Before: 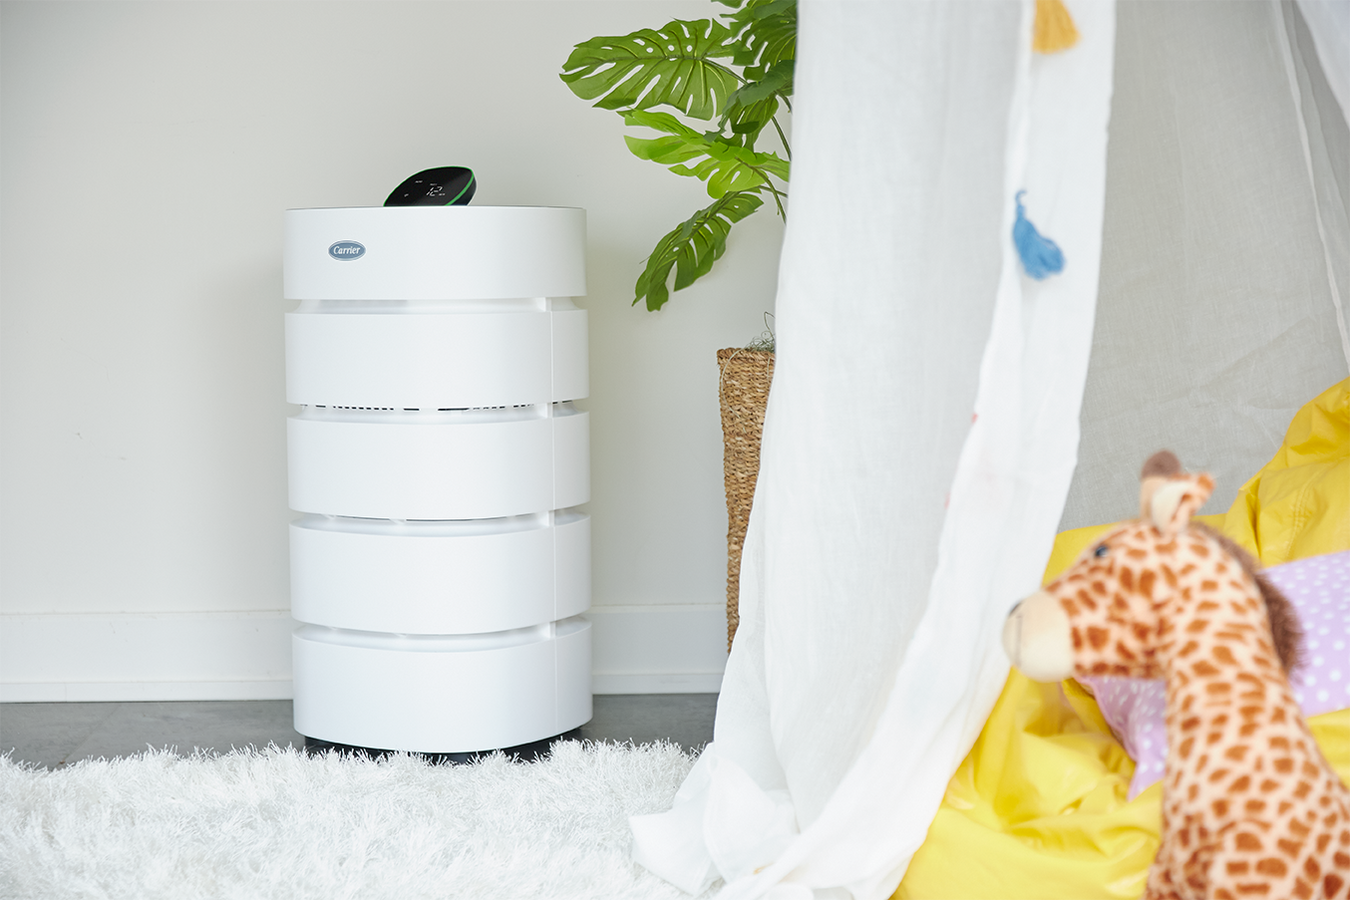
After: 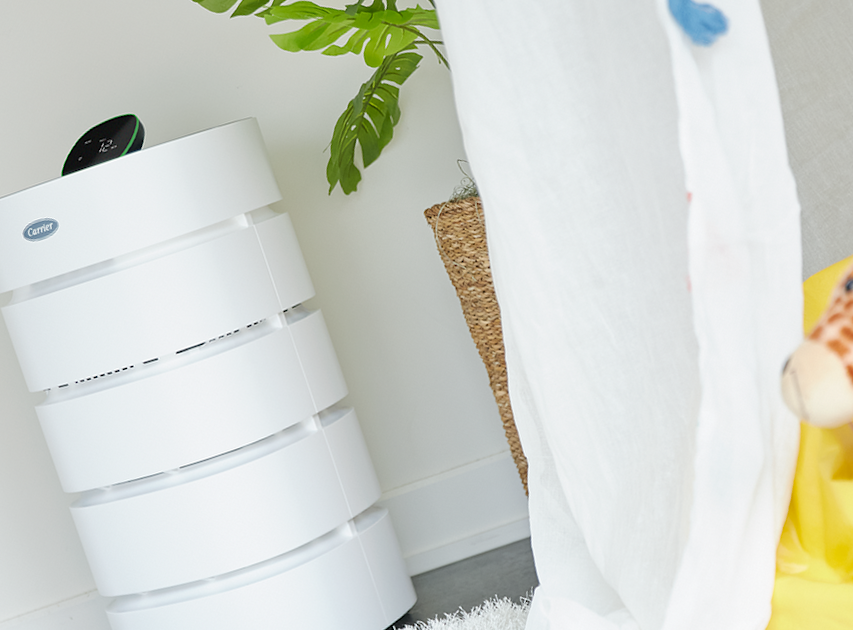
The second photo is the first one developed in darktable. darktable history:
crop and rotate: angle 17.83°, left 6.758%, right 4.021%, bottom 1.145%
